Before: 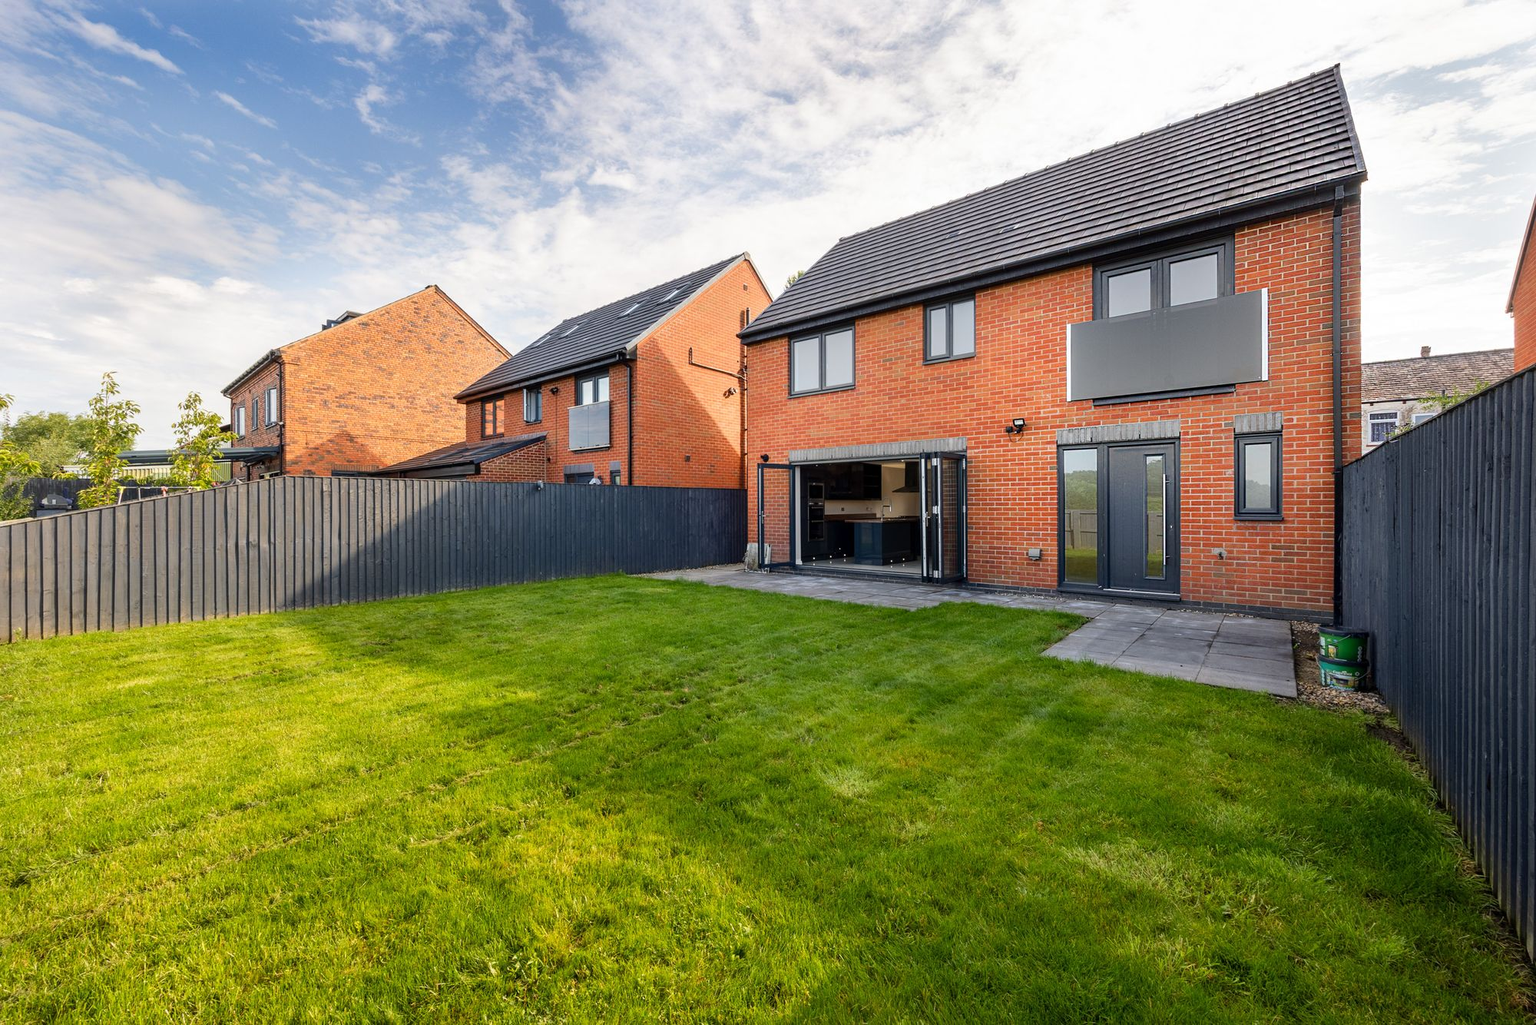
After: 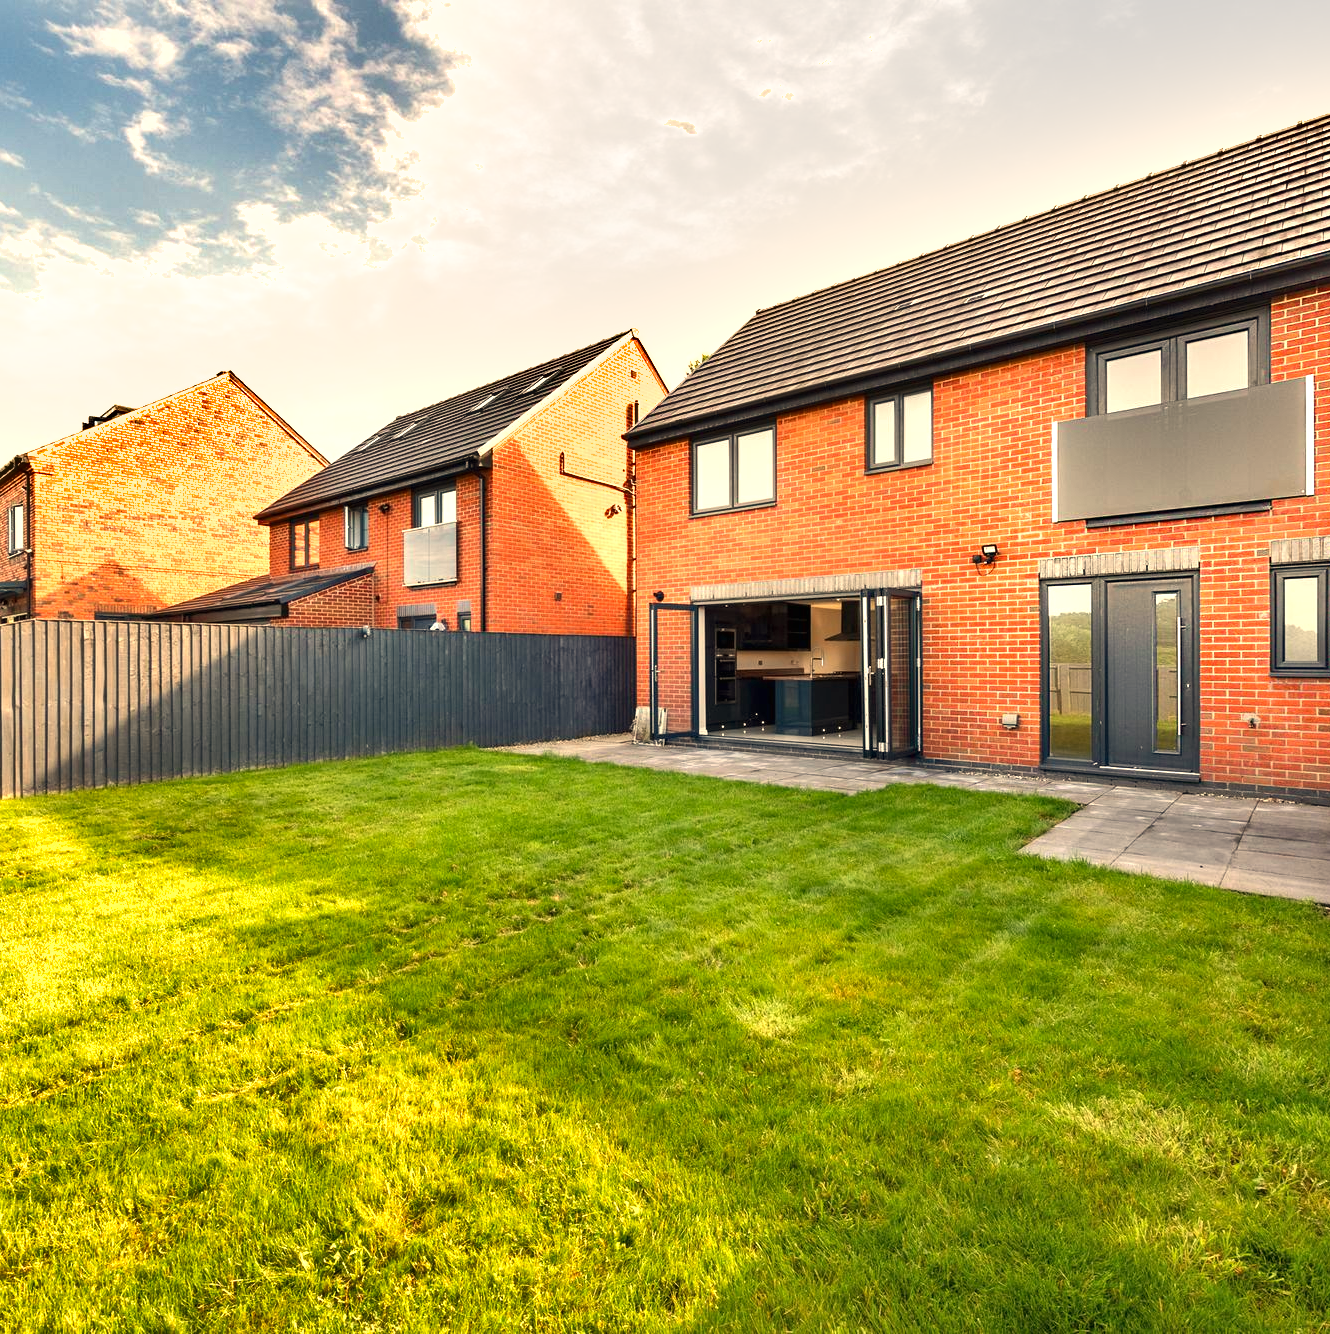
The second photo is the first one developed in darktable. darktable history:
exposure: black level correction 0, exposure 1 EV, compensate exposure bias true, compensate highlight preservation false
white balance: red 1.138, green 0.996, blue 0.812
shadows and highlights: shadows 43.71, white point adjustment -1.46, soften with gaussian
crop: left 16.899%, right 16.556%
